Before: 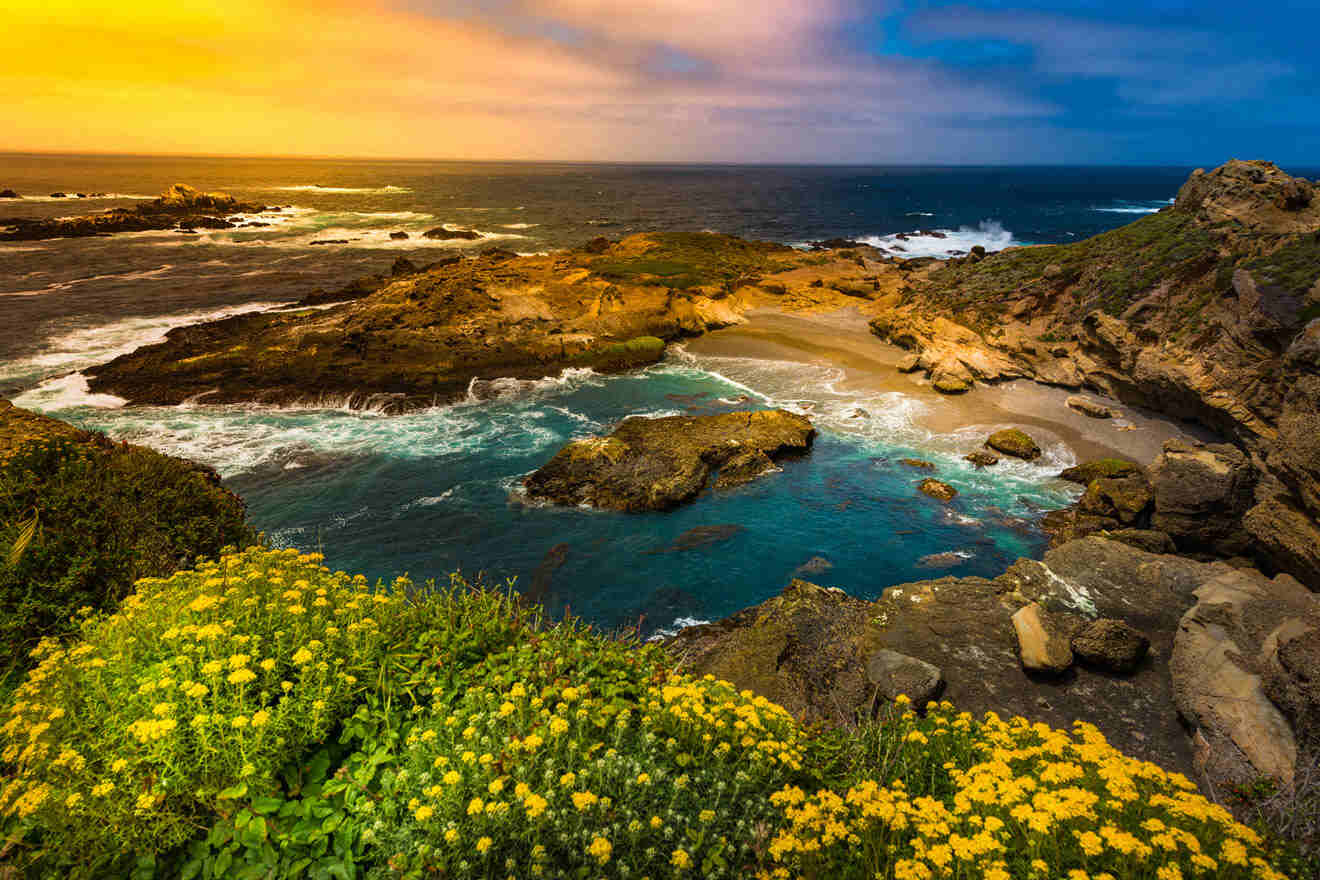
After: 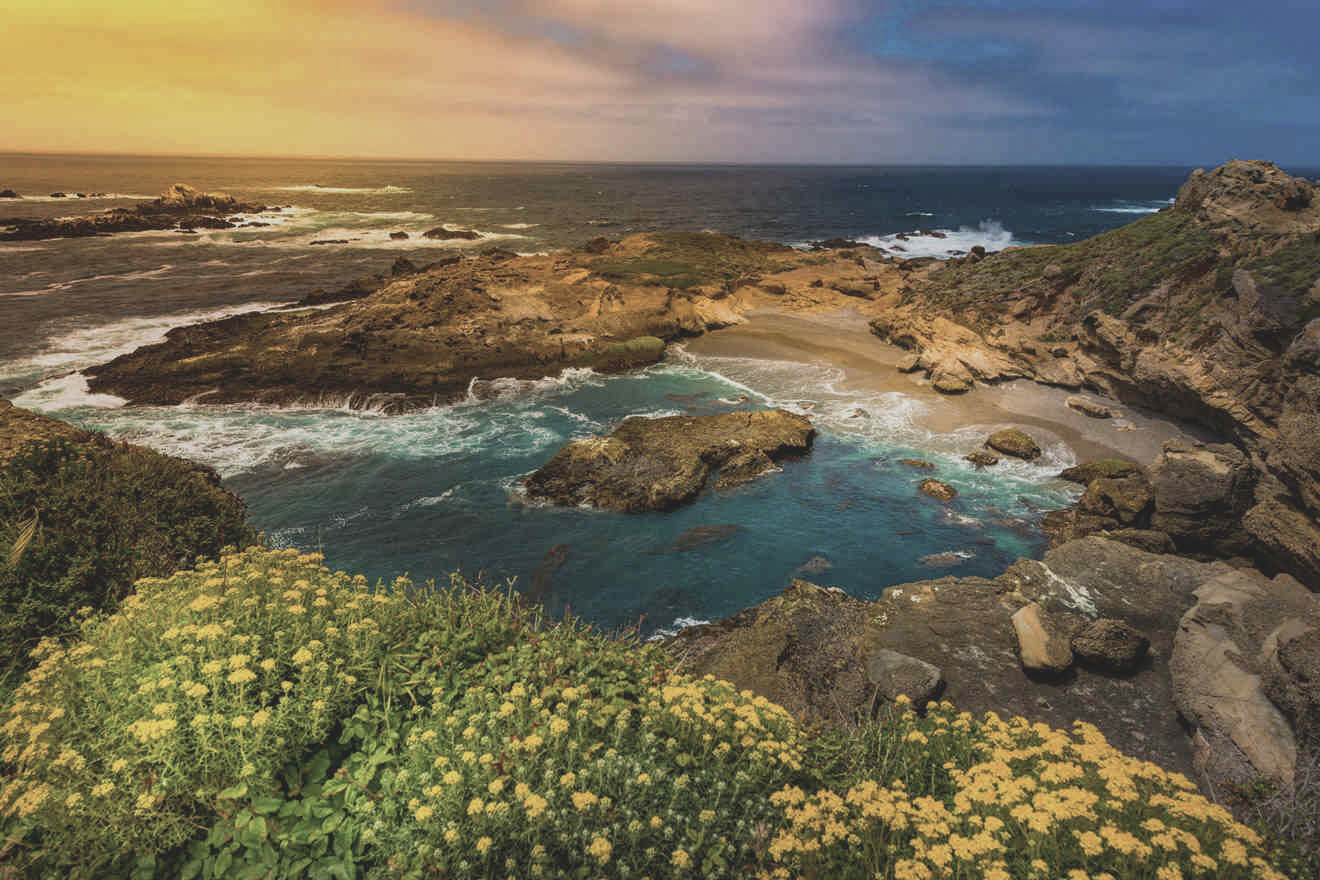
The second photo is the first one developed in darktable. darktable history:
contrast brightness saturation: contrast -0.268, saturation -0.433
local contrast: highlights 102%, shadows 100%, detail 119%, midtone range 0.2
